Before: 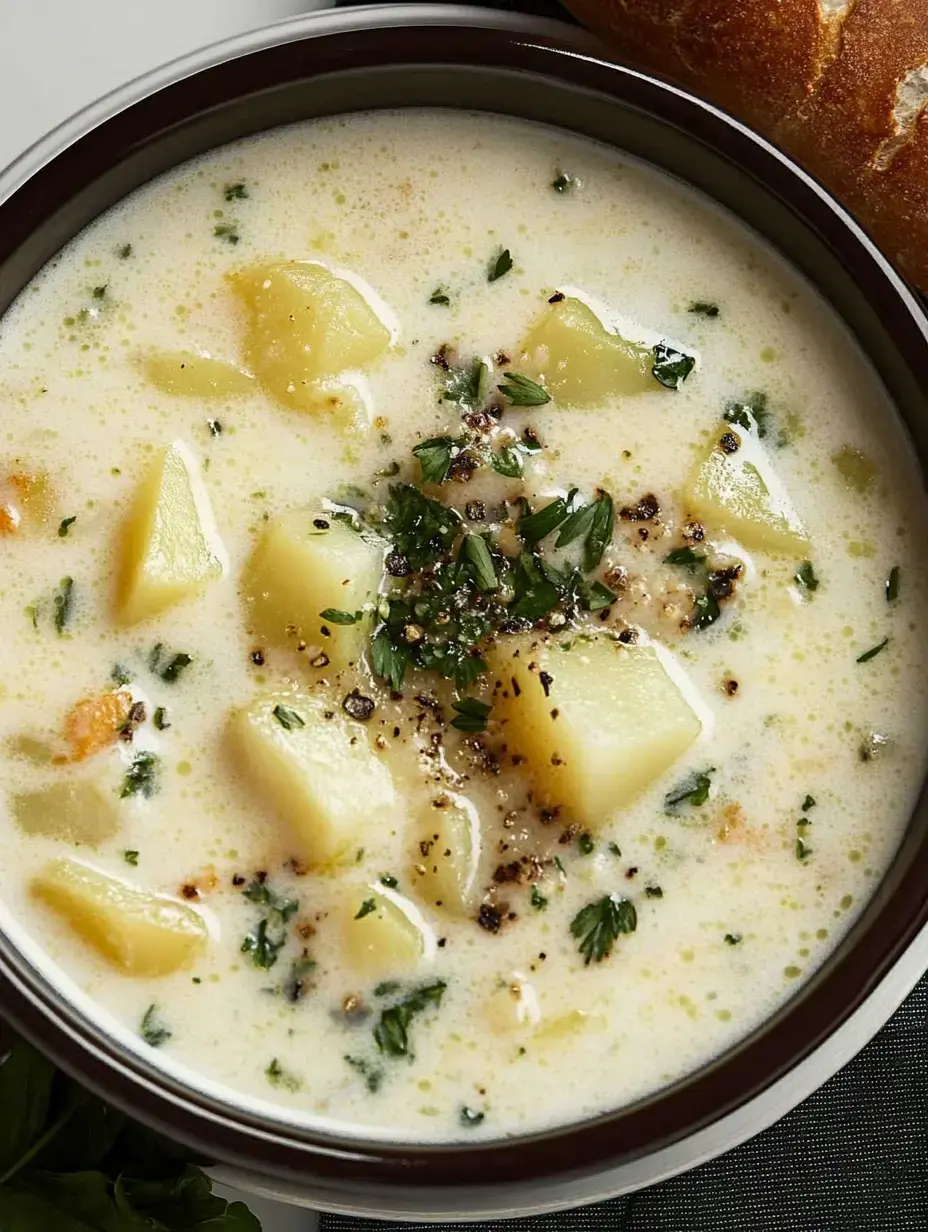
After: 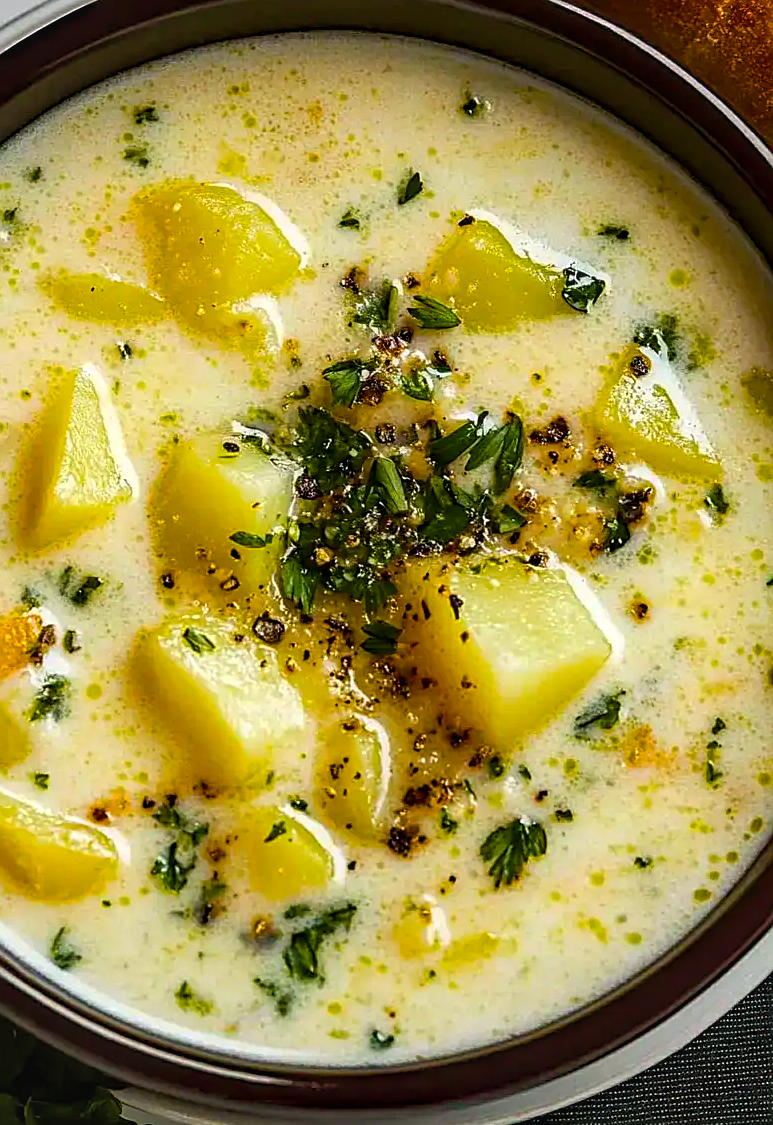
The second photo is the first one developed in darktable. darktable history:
tone equalizer: edges refinement/feathering 500, mask exposure compensation -1.57 EV, preserve details no
sharpen: on, module defaults
crop: left 9.772%, top 6.258%, right 6.915%, bottom 2.351%
color balance rgb: perceptual saturation grading › global saturation 30.087%, global vibrance 50.804%
haze removal: compatibility mode true, adaptive false
local contrast: on, module defaults
